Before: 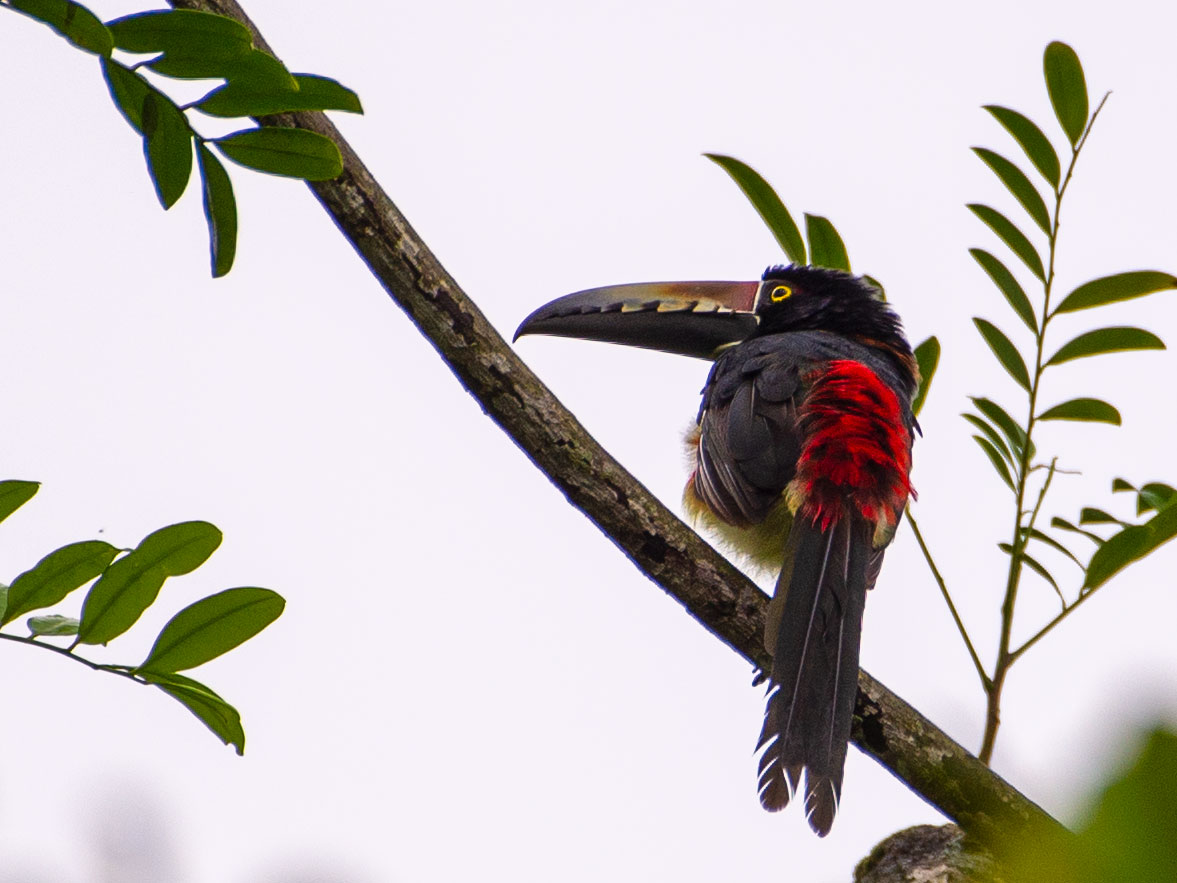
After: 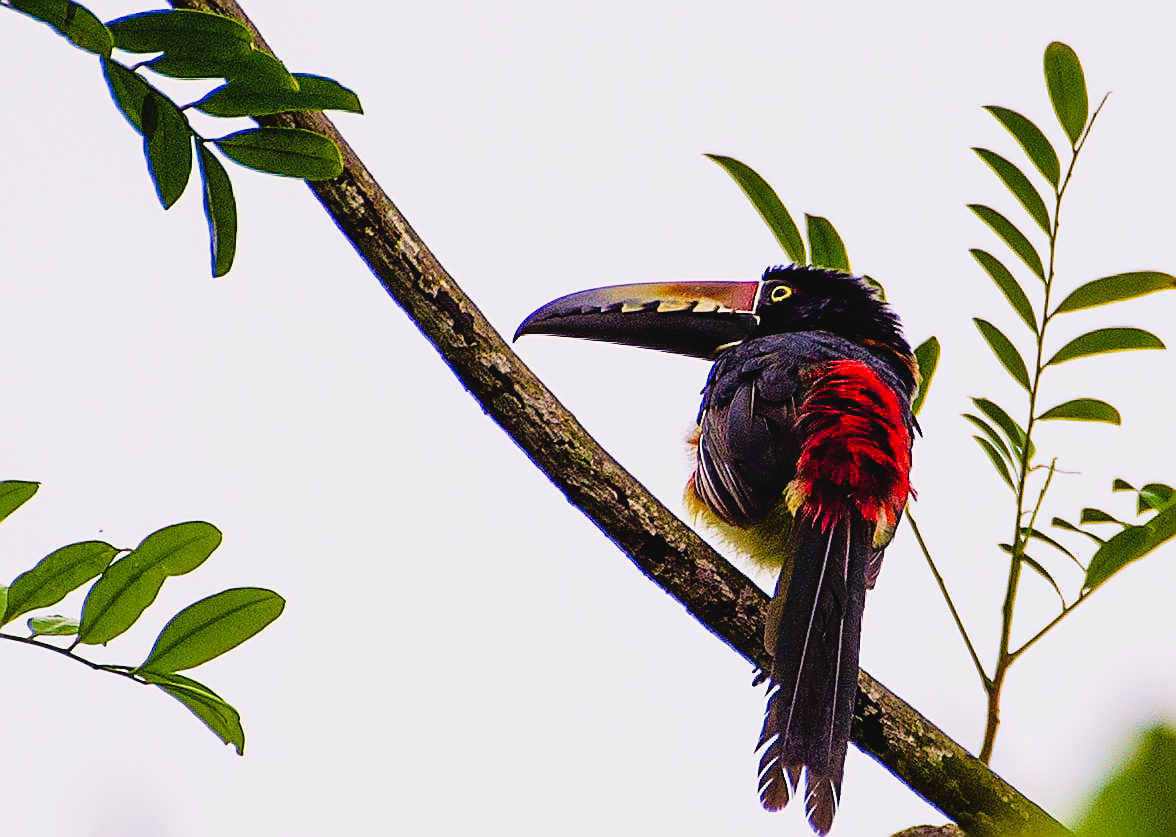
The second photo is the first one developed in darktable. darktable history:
color balance rgb: shadows lift › chroma 2.919%, shadows lift › hue 281.2°, perceptual saturation grading › global saturation 20%, perceptual saturation grading › highlights -25.296%, perceptual saturation grading › shadows 49.905%, global vibrance 20%
tone equalizer: -8 EV -0.764 EV, -7 EV -0.735 EV, -6 EV -0.595 EV, -5 EV -0.393 EV, -3 EV 0.384 EV, -2 EV 0.6 EV, -1 EV 0.699 EV, +0 EV 0.765 EV
crop and rotate: top 0.003%, bottom 5.136%
filmic rgb: black relative exposure -8.39 EV, white relative exposure 4.69 EV, hardness 3.82
velvia: on, module defaults
sharpen: radius 1.418, amount 1.241, threshold 0.772
tone curve: curves: ch0 [(0, 0.036) (0.119, 0.115) (0.461, 0.479) (0.715, 0.767) (0.817, 0.865) (1, 0.998)]; ch1 [(0, 0) (0.377, 0.416) (0.44, 0.461) (0.487, 0.49) (0.514, 0.525) (0.538, 0.561) (0.67, 0.713) (1, 1)]; ch2 [(0, 0) (0.38, 0.405) (0.463, 0.445) (0.492, 0.486) (0.529, 0.533) (0.578, 0.59) (0.653, 0.698) (1, 1)], preserve colors none
